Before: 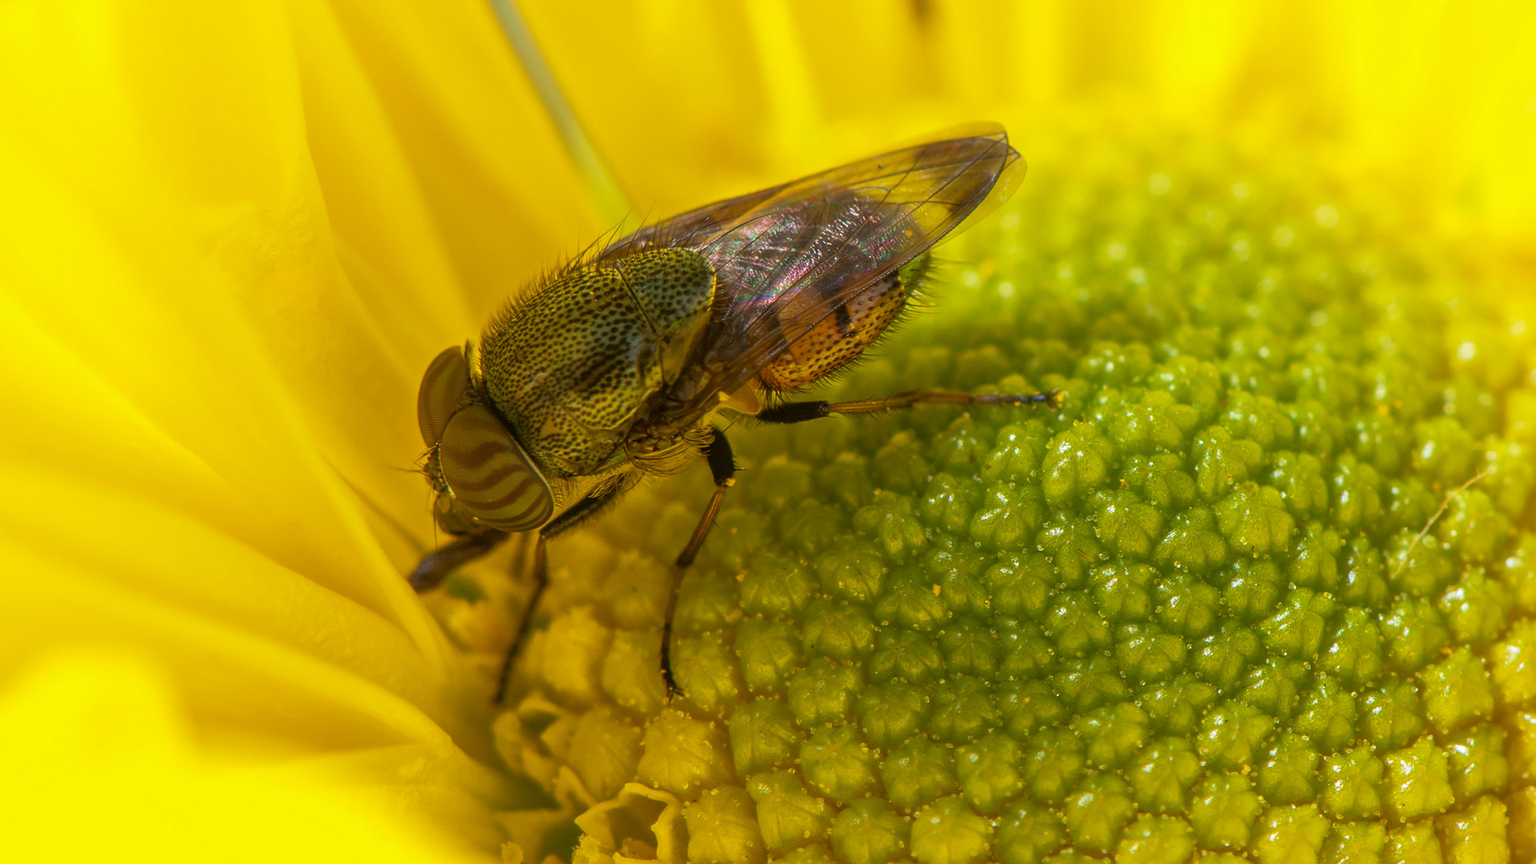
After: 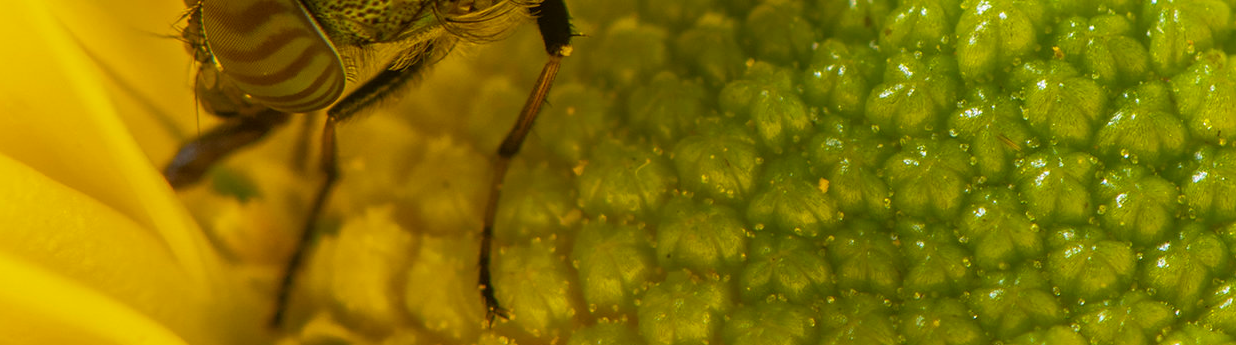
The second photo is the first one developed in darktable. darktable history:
crop: left 18.091%, top 51.13%, right 17.525%, bottom 16.85%
color correction: saturation 1.11
